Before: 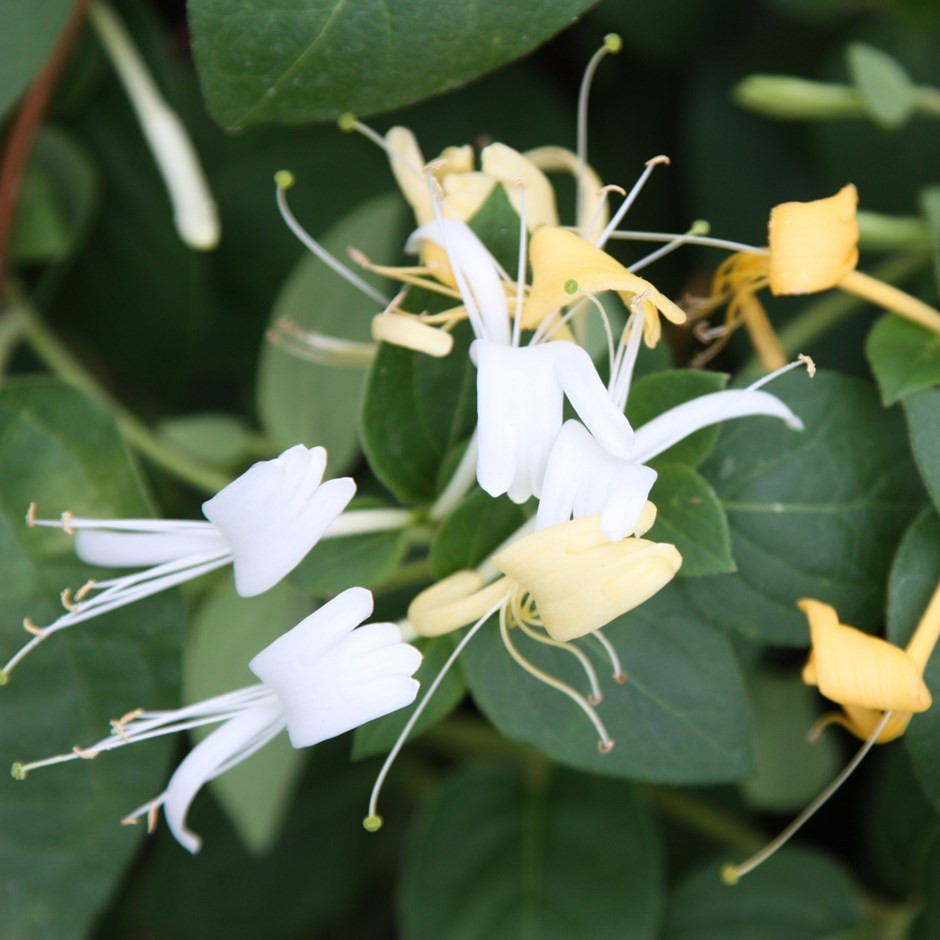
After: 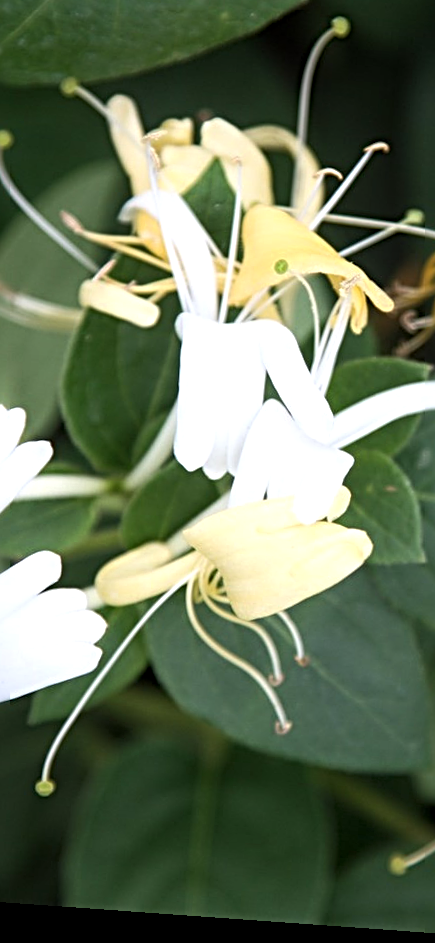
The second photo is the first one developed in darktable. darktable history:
crop: left 33.452%, top 6.025%, right 23.155%
tone equalizer: -8 EV -0.001 EV, -7 EV 0.001 EV, -6 EV -0.002 EV, -5 EV -0.003 EV, -4 EV -0.062 EV, -3 EV -0.222 EV, -2 EV -0.267 EV, -1 EV 0.105 EV, +0 EV 0.303 EV
sharpen: radius 4
rotate and perspective: rotation 4.1°, automatic cropping off
local contrast: on, module defaults
